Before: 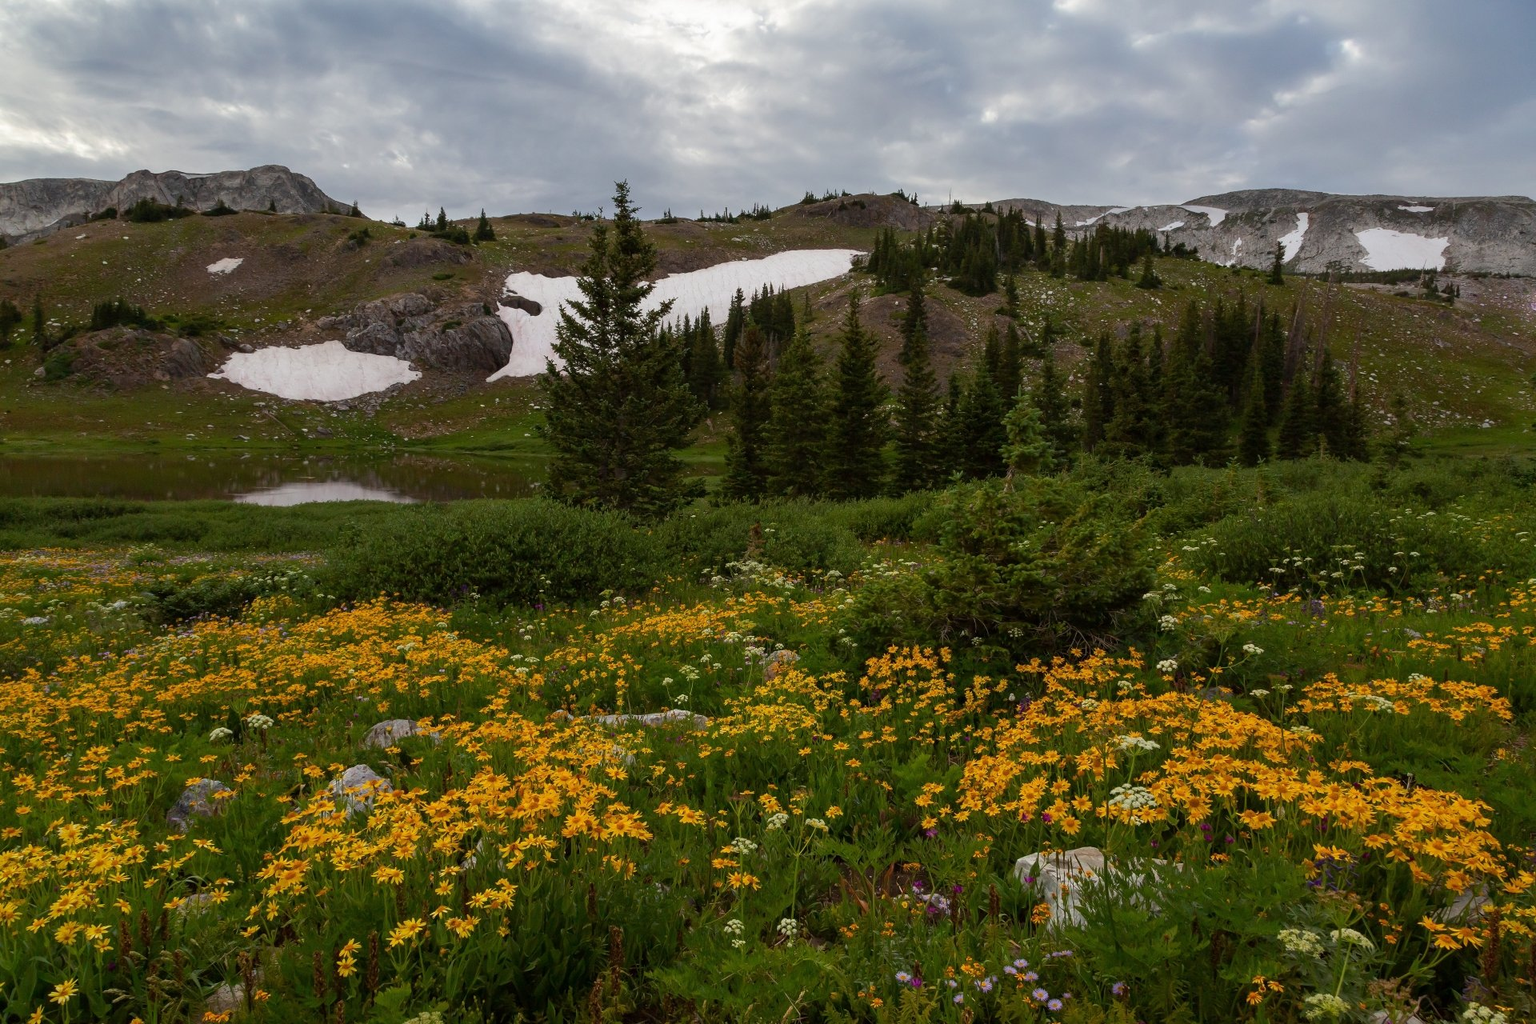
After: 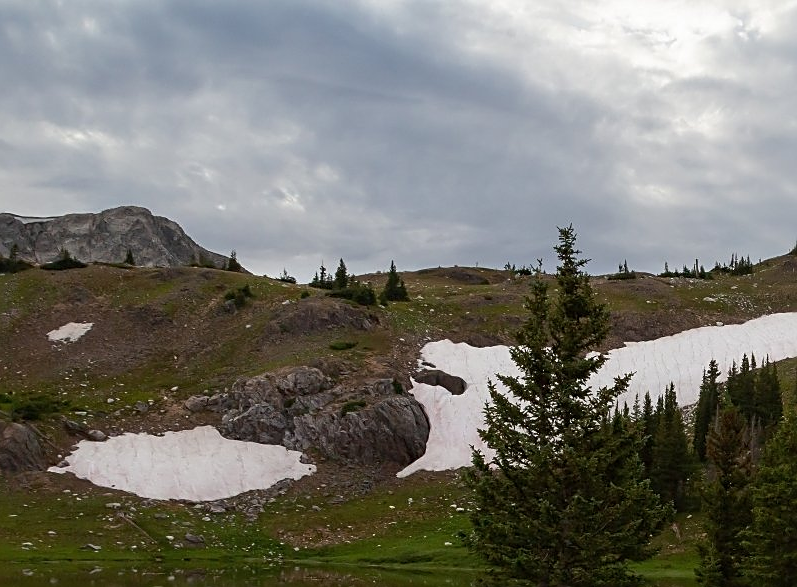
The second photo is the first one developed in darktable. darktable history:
sharpen: on, module defaults
crop and rotate: left 11.022%, top 0.055%, right 47.426%, bottom 54.038%
